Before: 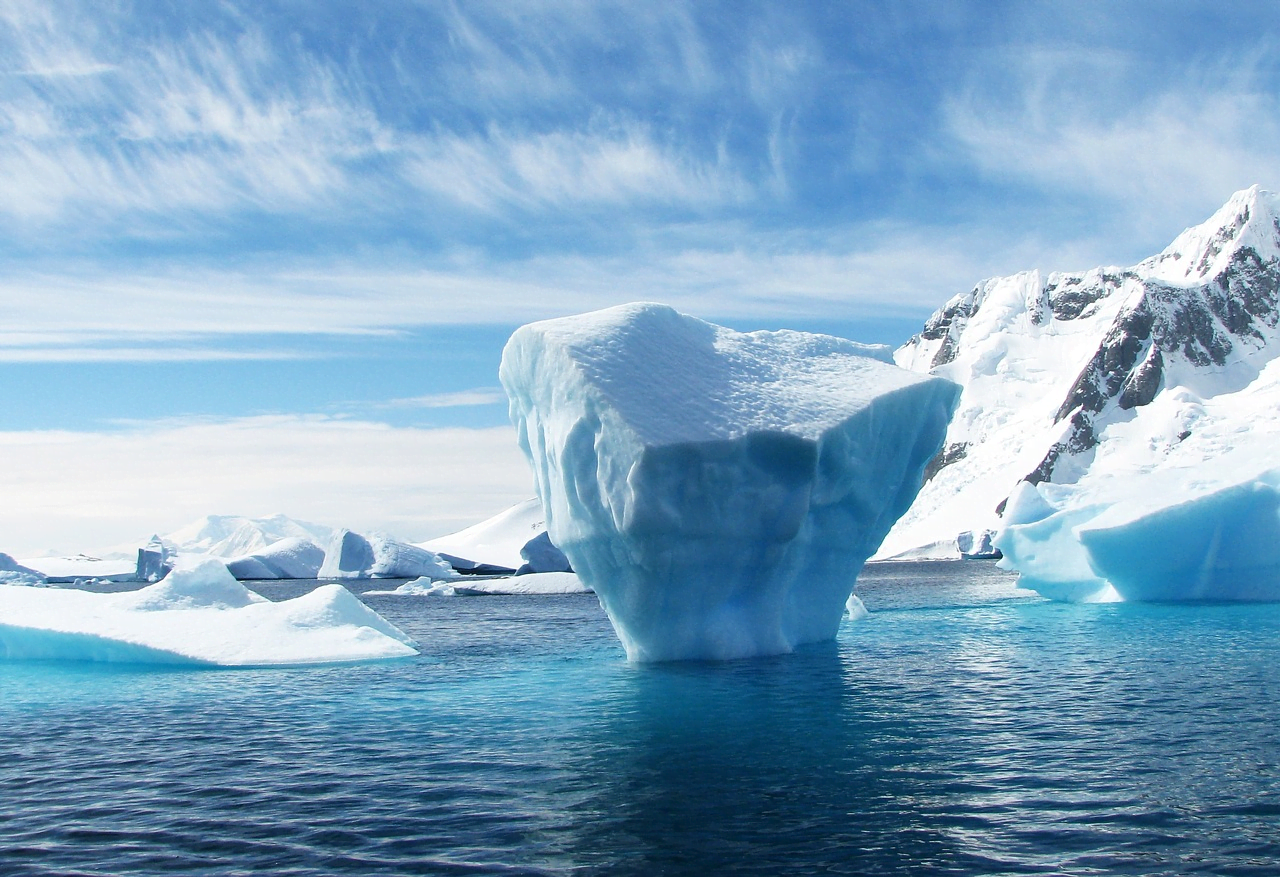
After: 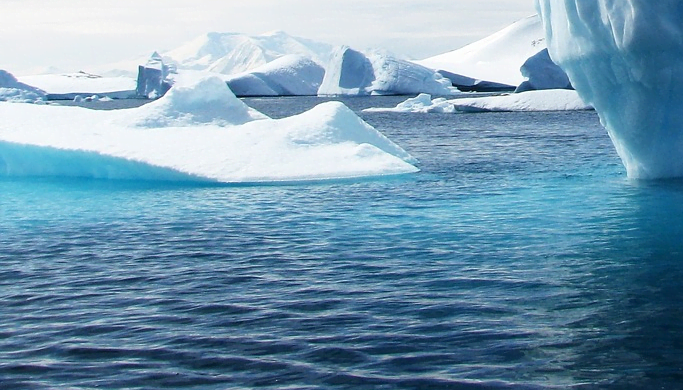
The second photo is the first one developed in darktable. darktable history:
crop and rotate: top 55.278%, right 46.572%, bottom 0.152%
